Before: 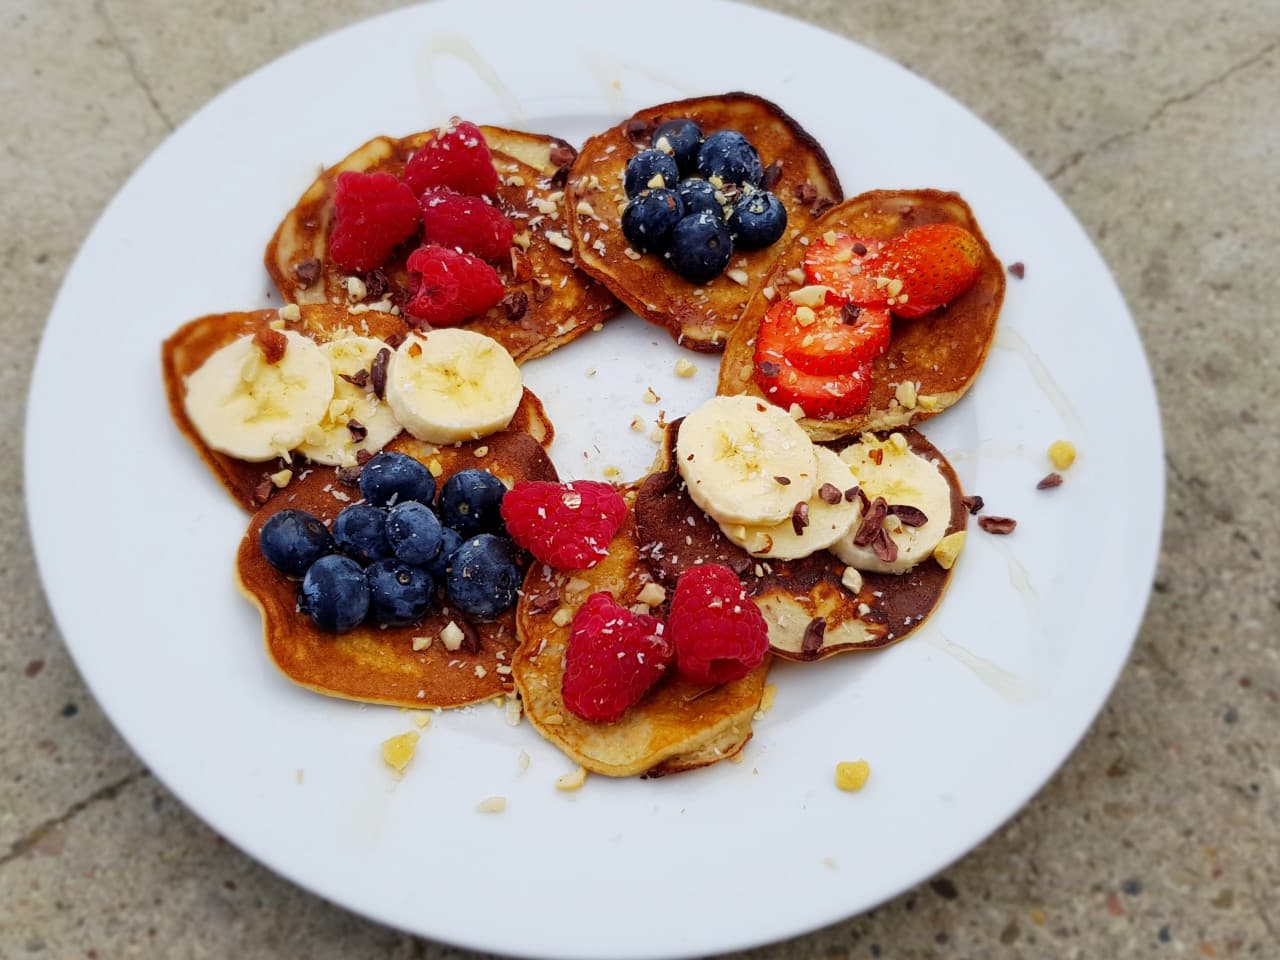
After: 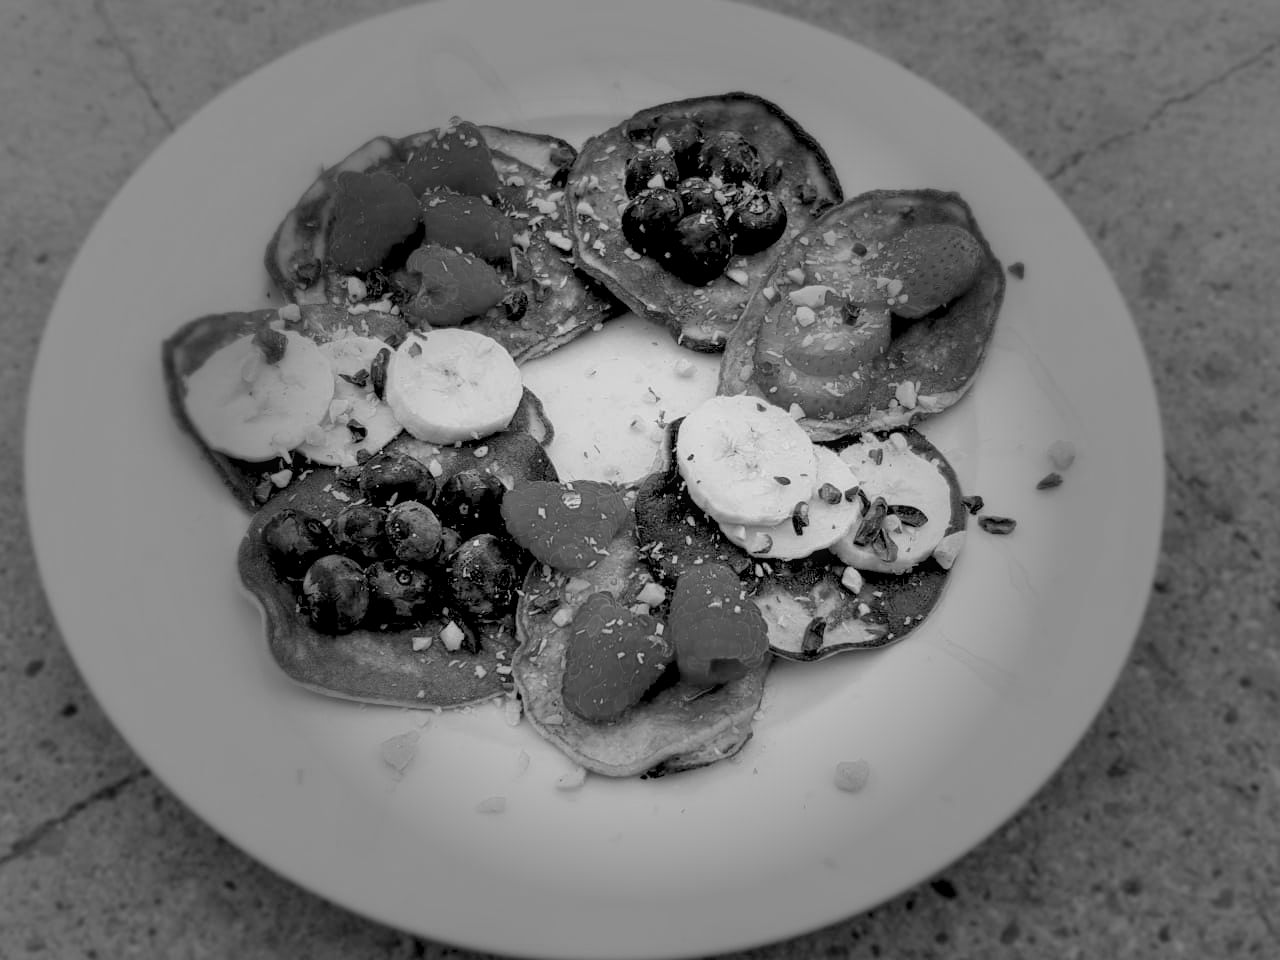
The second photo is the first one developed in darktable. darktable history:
monochrome: size 1
vignetting: fall-off start 31.28%, fall-off radius 34.64%, brightness -0.575
rgb levels: preserve colors sum RGB, levels [[0.038, 0.433, 0.934], [0, 0.5, 1], [0, 0.5, 1]]
local contrast: on, module defaults
exposure: compensate highlight preservation false
white balance: red 0.974, blue 1.044
